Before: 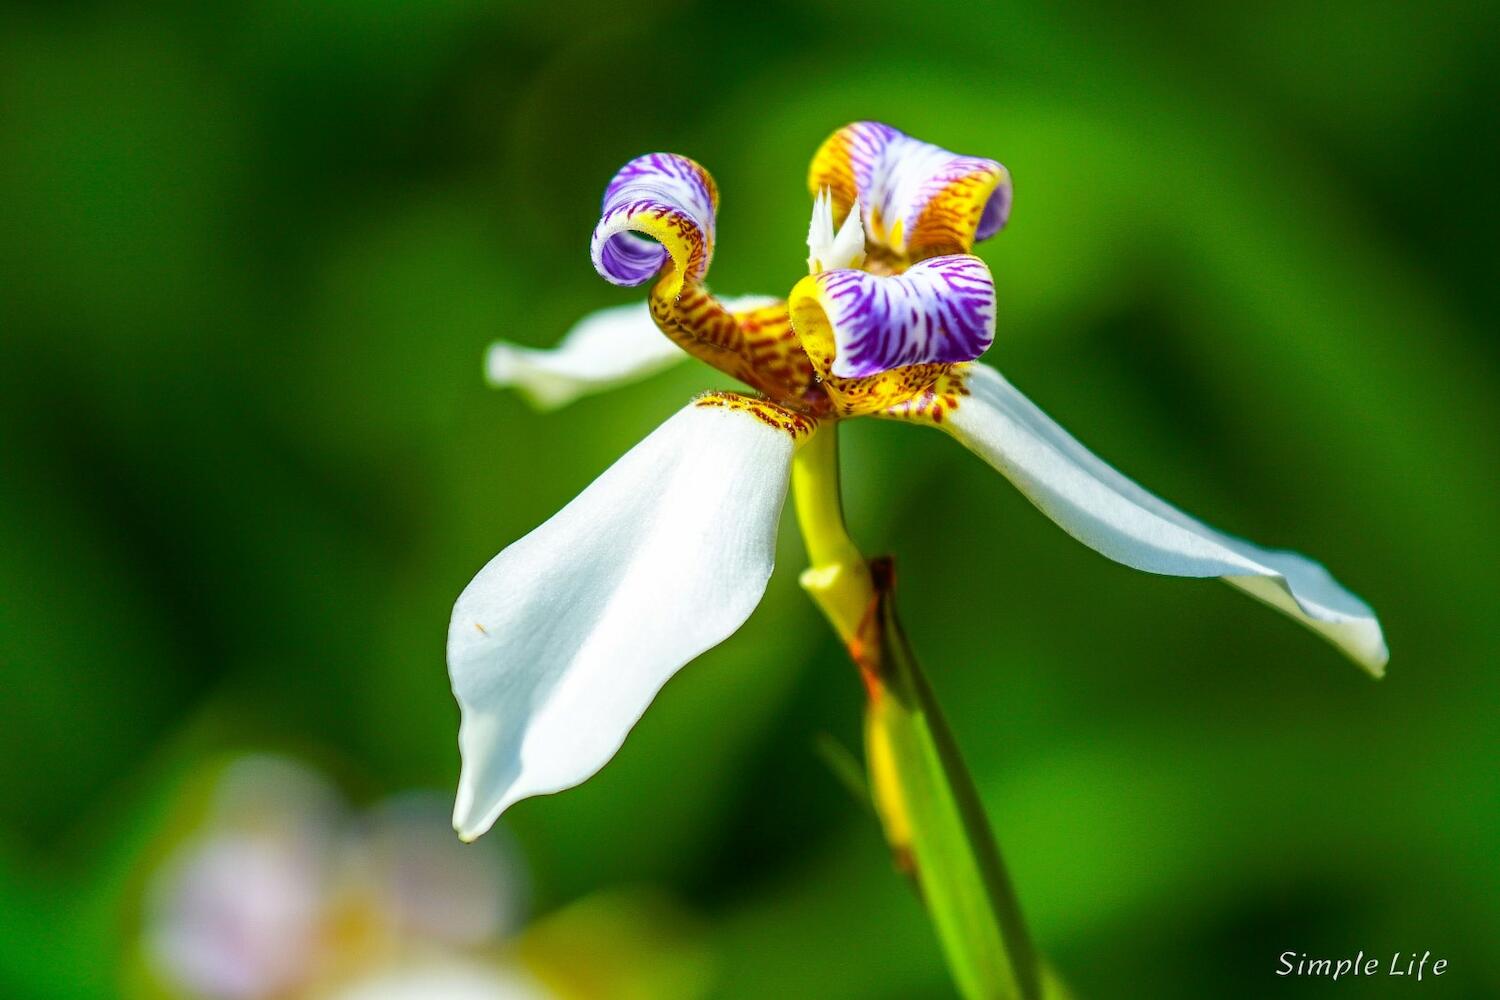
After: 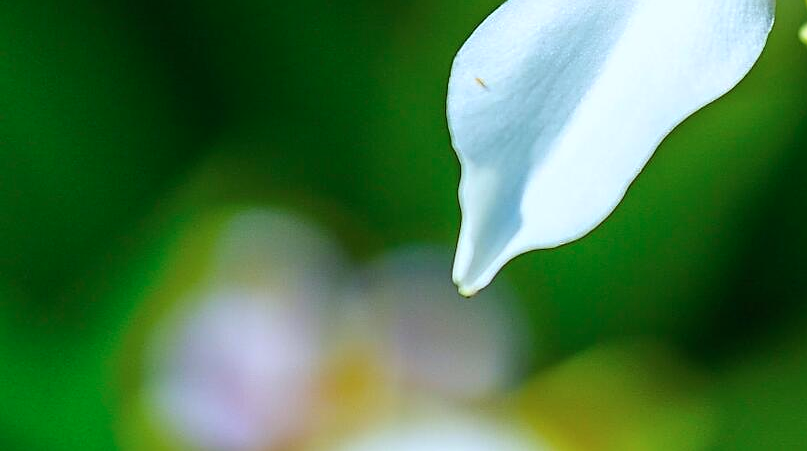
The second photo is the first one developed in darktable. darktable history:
color calibration: gray › normalize channels true, x 0.37, y 0.382, temperature 4315.29 K, gamut compression 0.028
sharpen: on, module defaults
crop and rotate: top 54.681%, right 46.161%, bottom 0.158%
contrast brightness saturation: contrast -0.024, brightness -0.007, saturation 0.036
